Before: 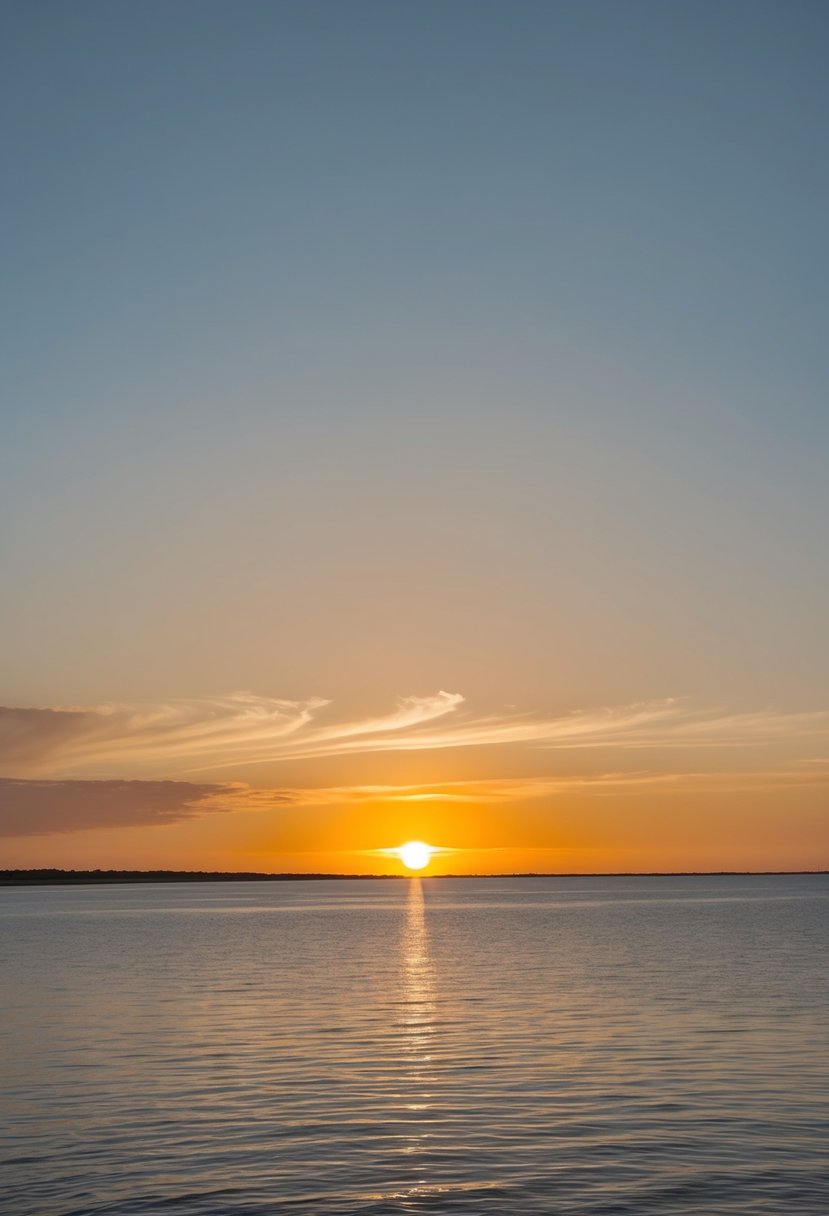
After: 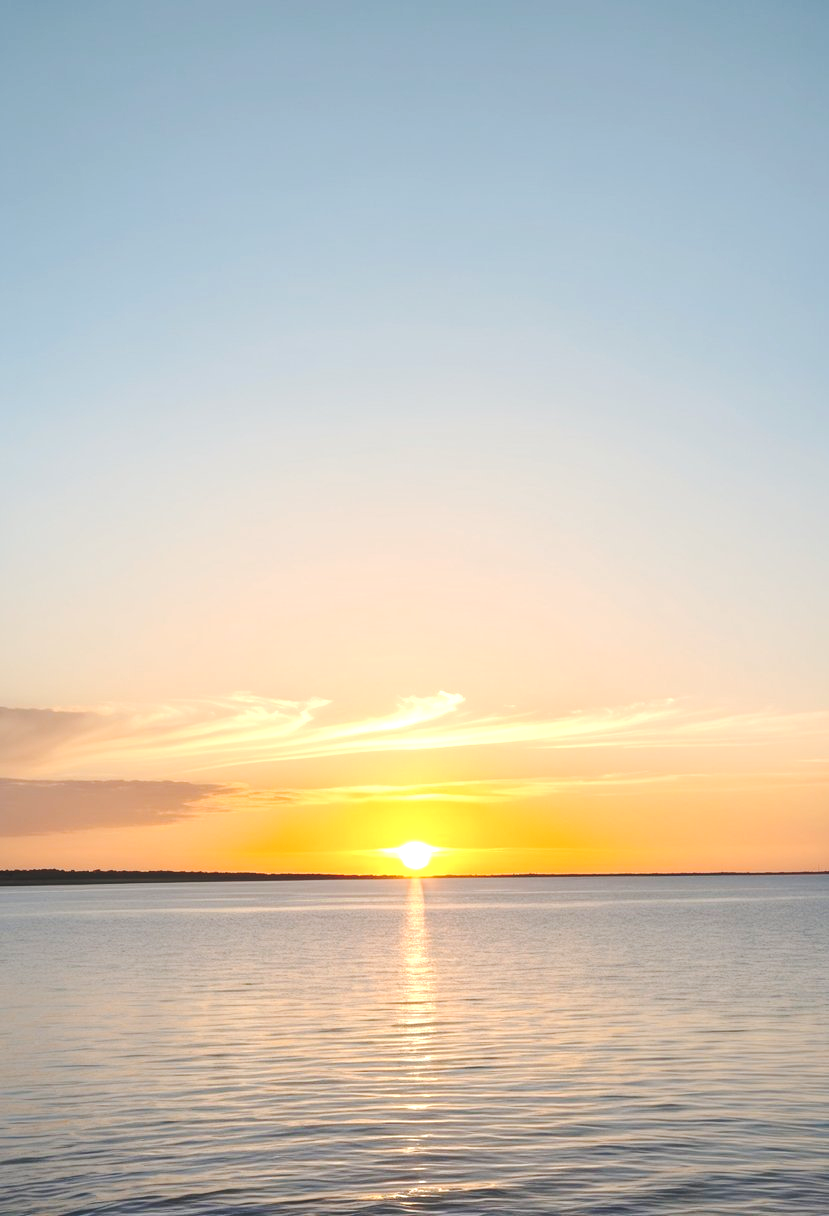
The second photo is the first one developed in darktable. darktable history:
exposure: black level correction 0, exposure 1.1 EV, compensate highlight preservation false
tone curve: curves: ch0 [(0, 0) (0.003, 0.1) (0.011, 0.101) (0.025, 0.11) (0.044, 0.126) (0.069, 0.14) (0.1, 0.158) (0.136, 0.18) (0.177, 0.206) (0.224, 0.243) (0.277, 0.293) (0.335, 0.36) (0.399, 0.446) (0.468, 0.537) (0.543, 0.618) (0.623, 0.694) (0.709, 0.763) (0.801, 0.836) (0.898, 0.908) (1, 1)], preserve colors none
